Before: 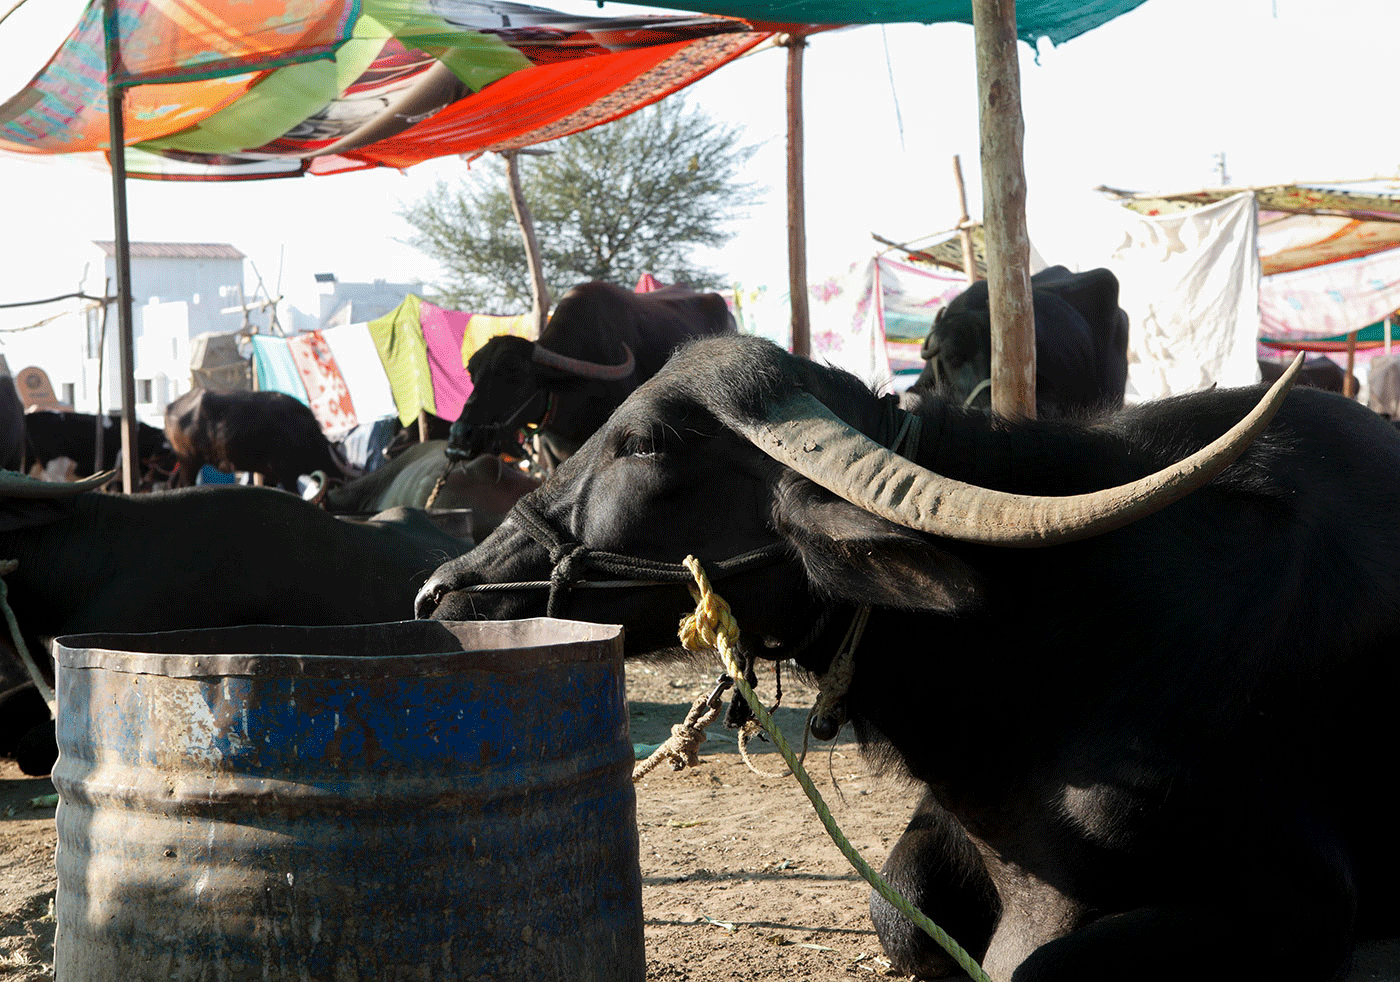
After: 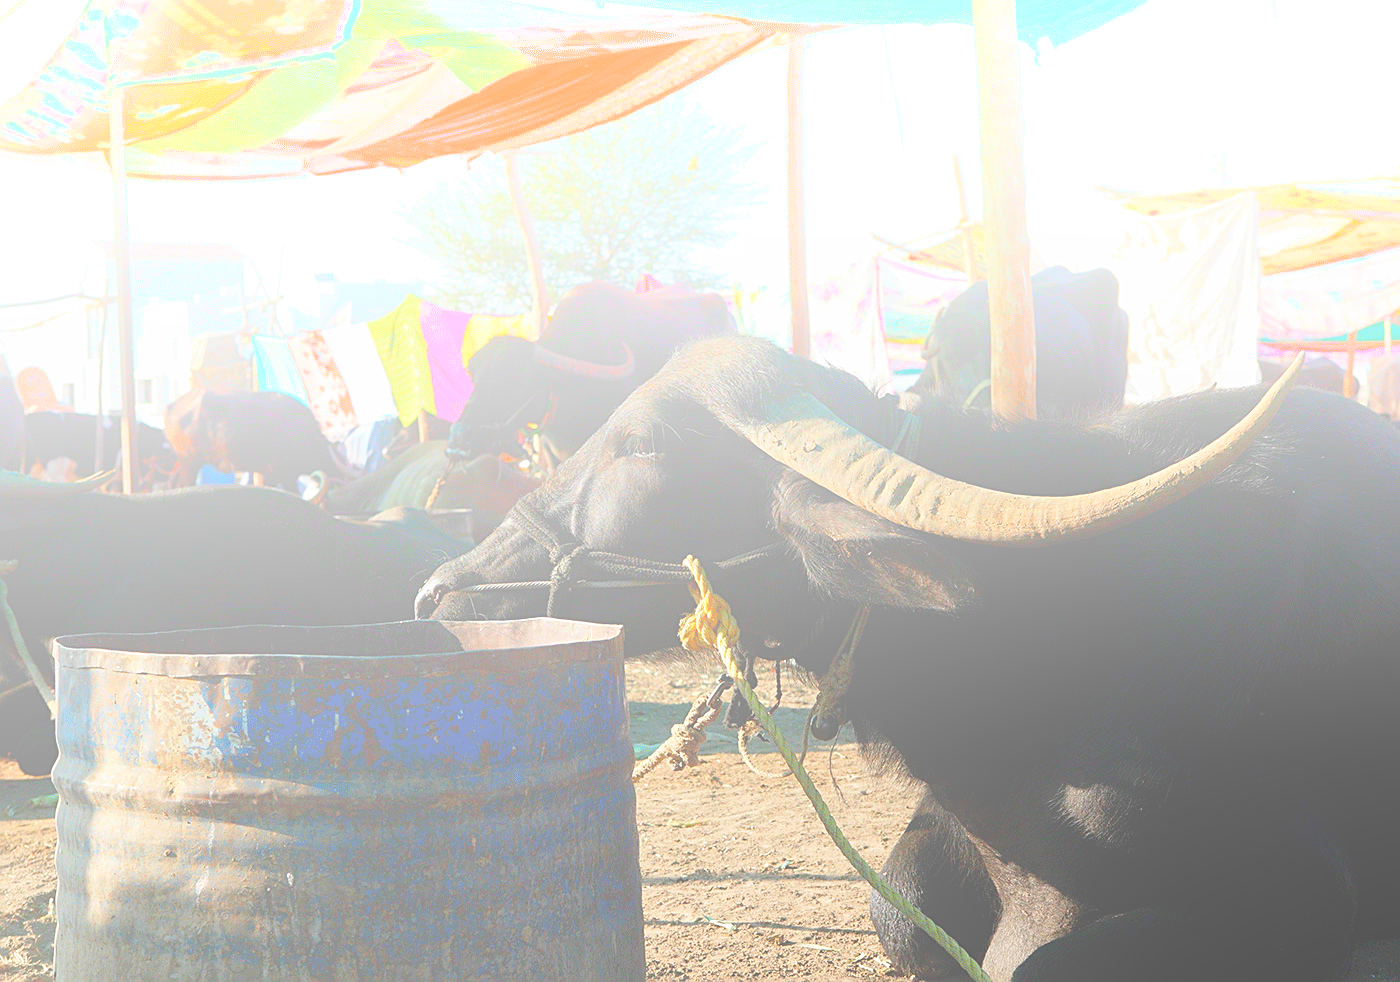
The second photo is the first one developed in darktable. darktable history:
sharpen: on, module defaults
bloom: size 85%, threshold 5%, strength 85%
